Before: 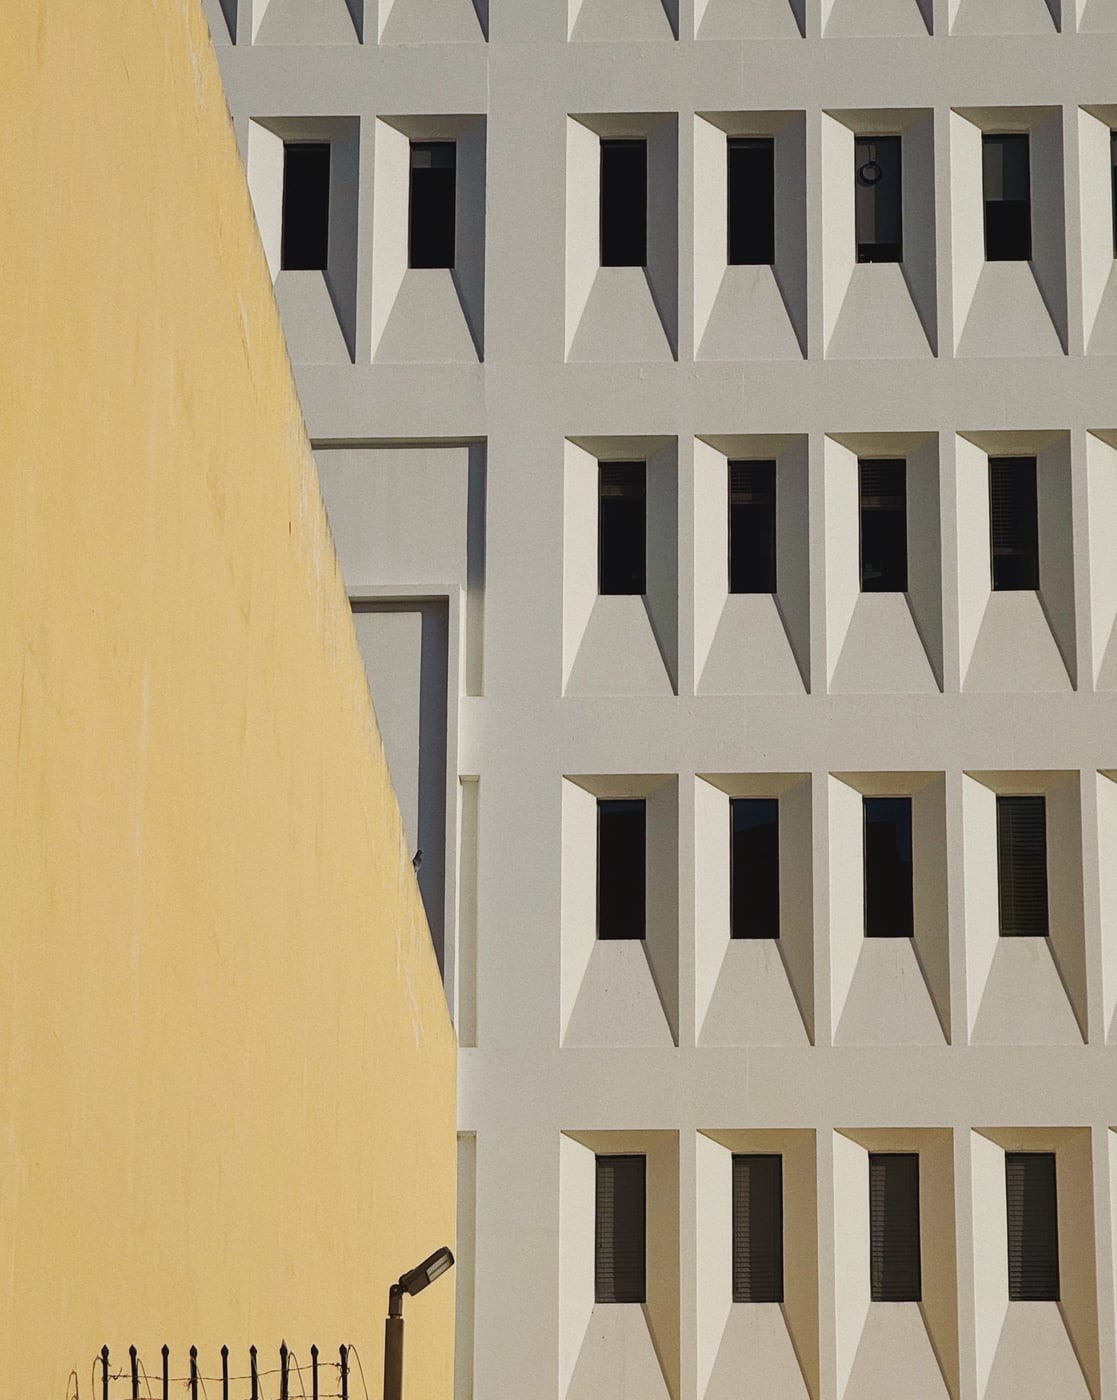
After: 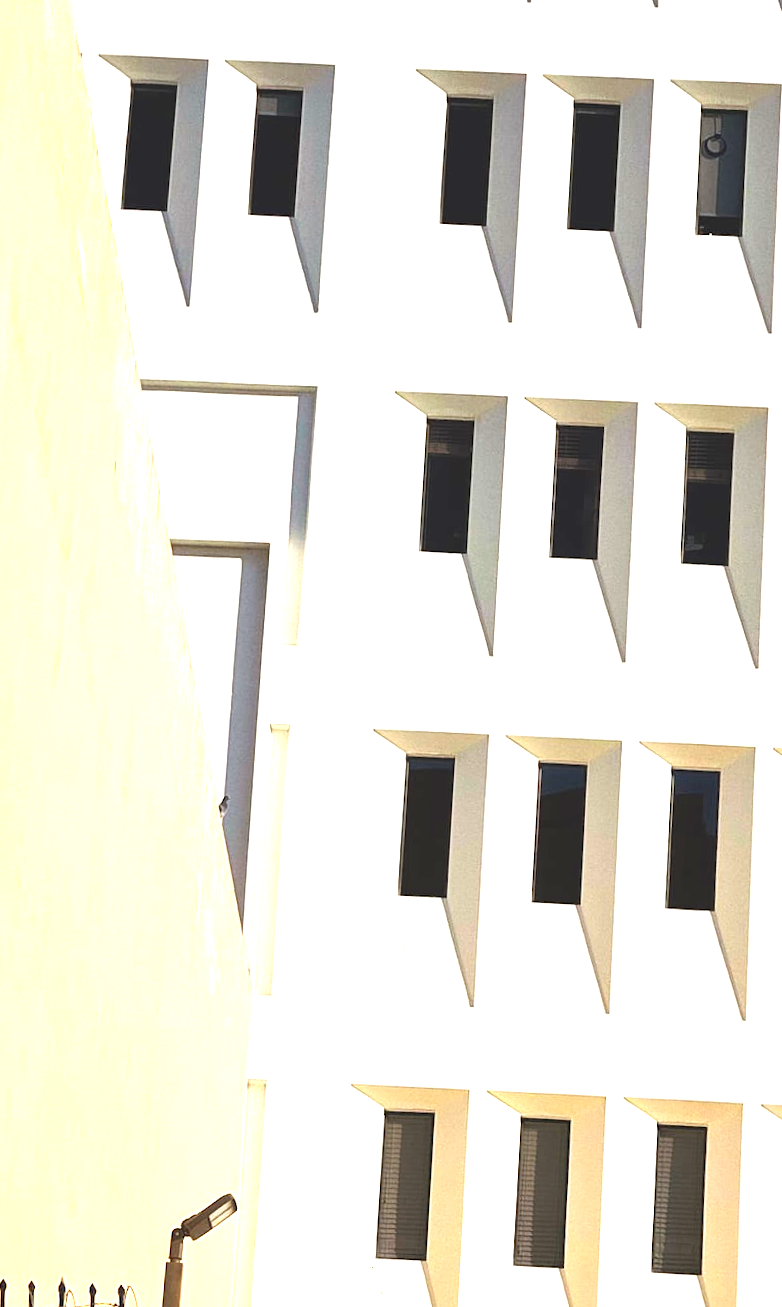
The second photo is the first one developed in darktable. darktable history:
rotate and perspective: automatic cropping original format, crop left 0, crop top 0
crop and rotate: angle -3.27°, left 14.277%, top 0.028%, right 10.766%, bottom 0.028%
exposure: black level correction 0, exposure 1.9 EV, compensate highlight preservation false
base curve: curves: ch0 [(0, 0) (0.472, 0.508) (1, 1)]
